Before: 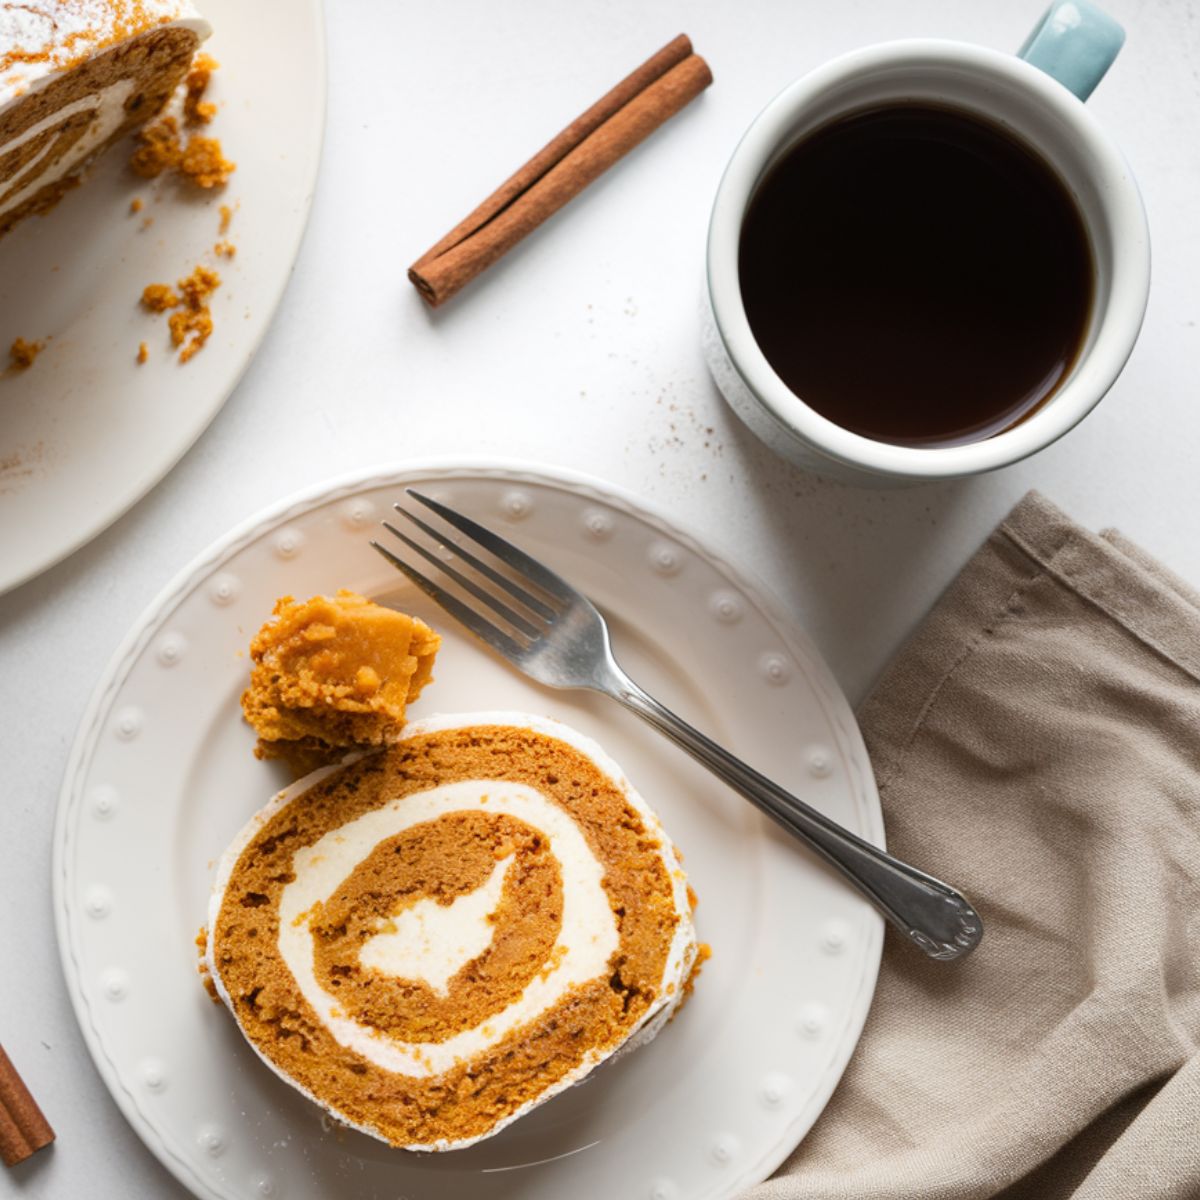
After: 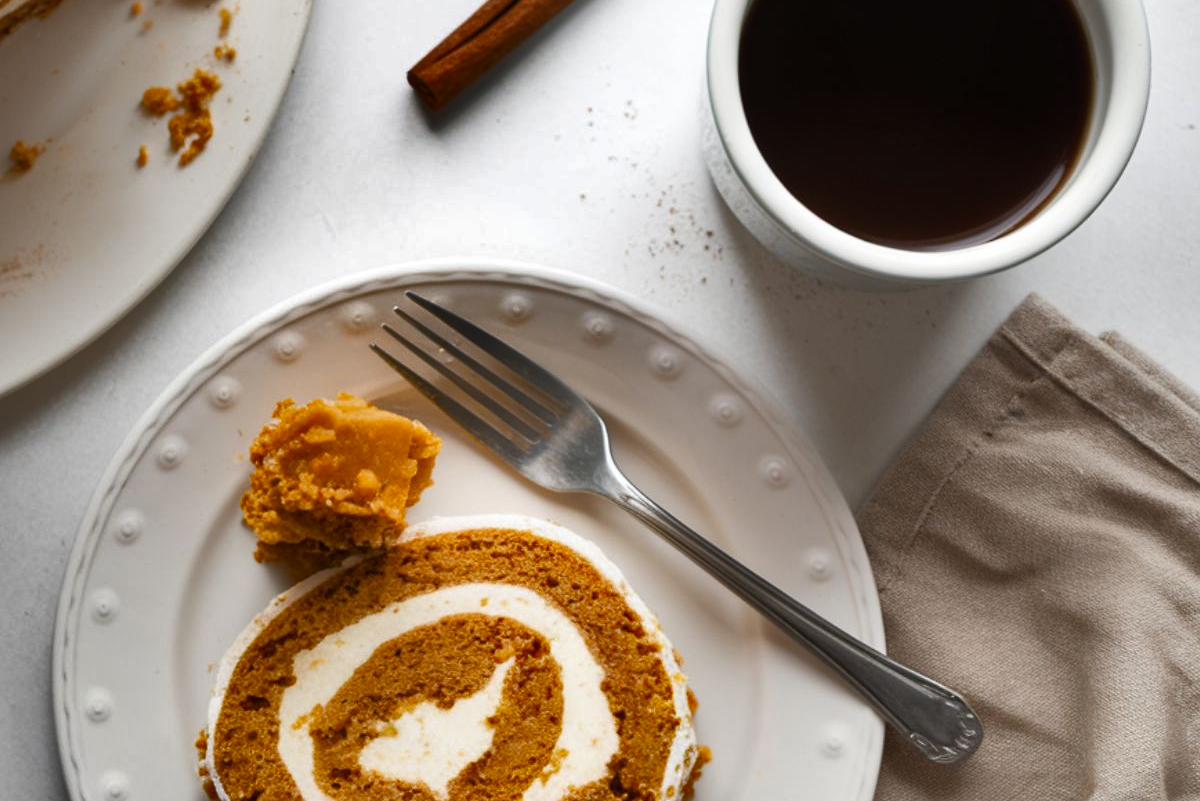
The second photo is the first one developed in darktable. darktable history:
shadows and highlights: shadows 24.56, highlights -77.57, soften with gaussian
crop: top 16.419%, bottom 16.769%
